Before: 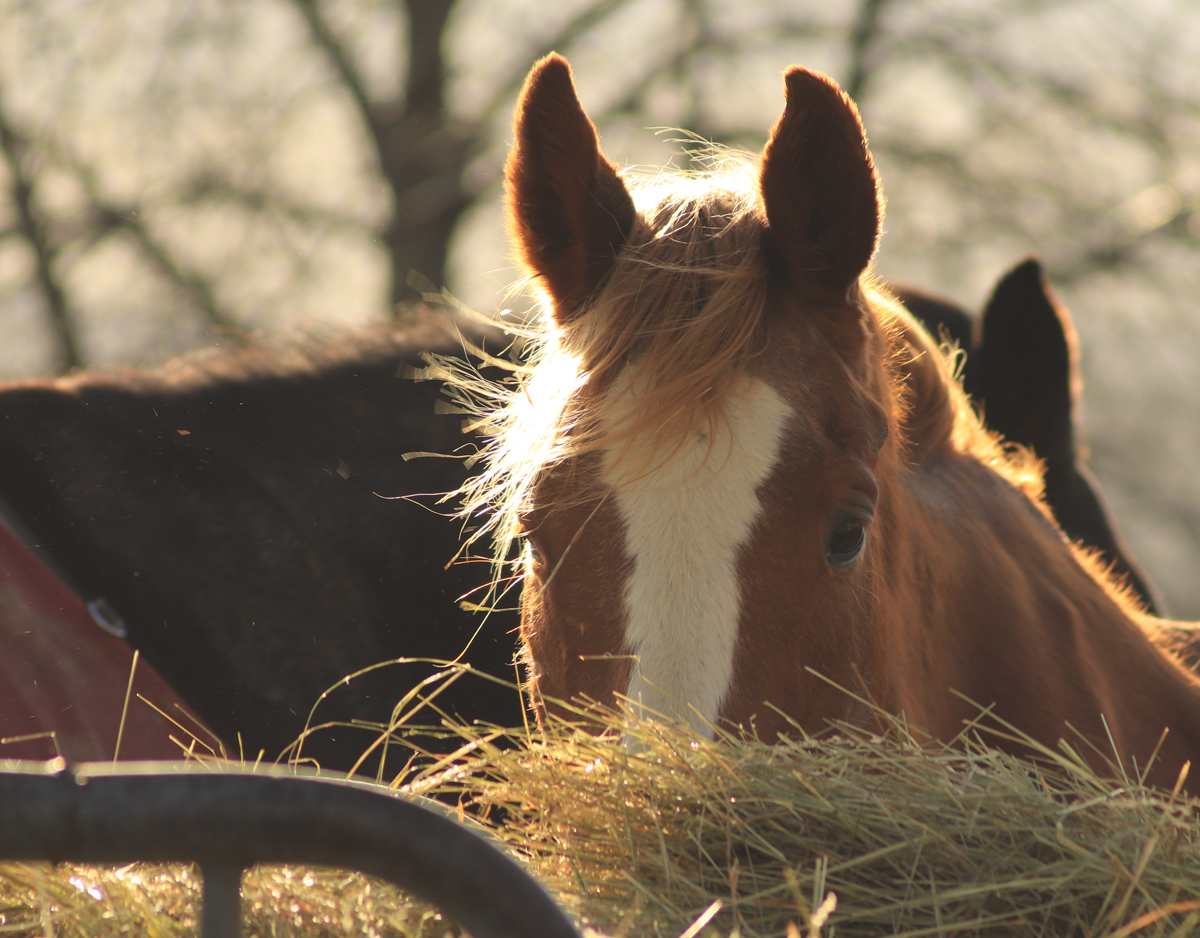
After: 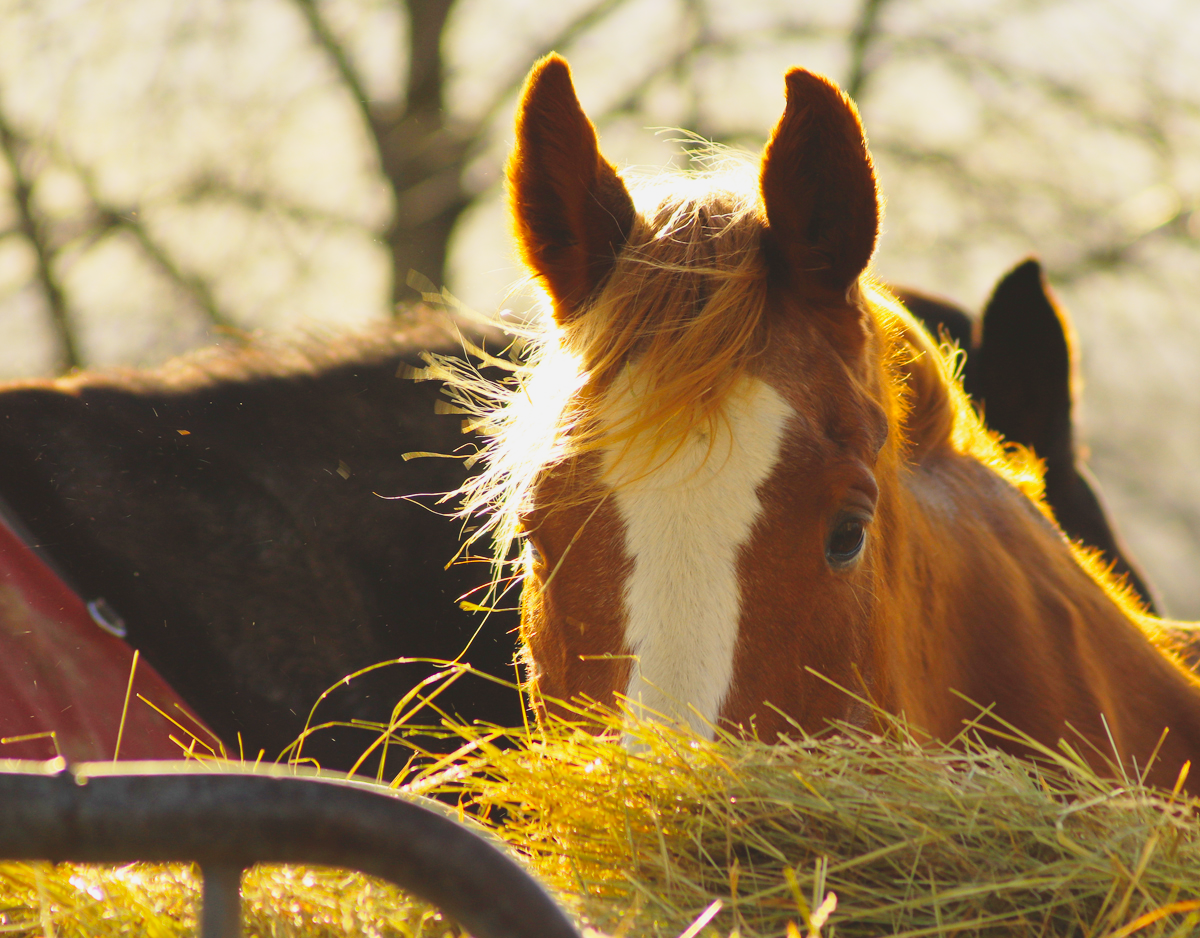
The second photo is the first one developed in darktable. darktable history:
base curve: curves: ch0 [(0, 0) (0.028, 0.03) (0.121, 0.232) (0.46, 0.748) (0.859, 0.968) (1, 1)], preserve colors none
contrast brightness saturation: contrast -0.08, brightness -0.04, saturation -0.11
color balance rgb: linear chroma grading › global chroma 15%, perceptual saturation grading › global saturation 30%
